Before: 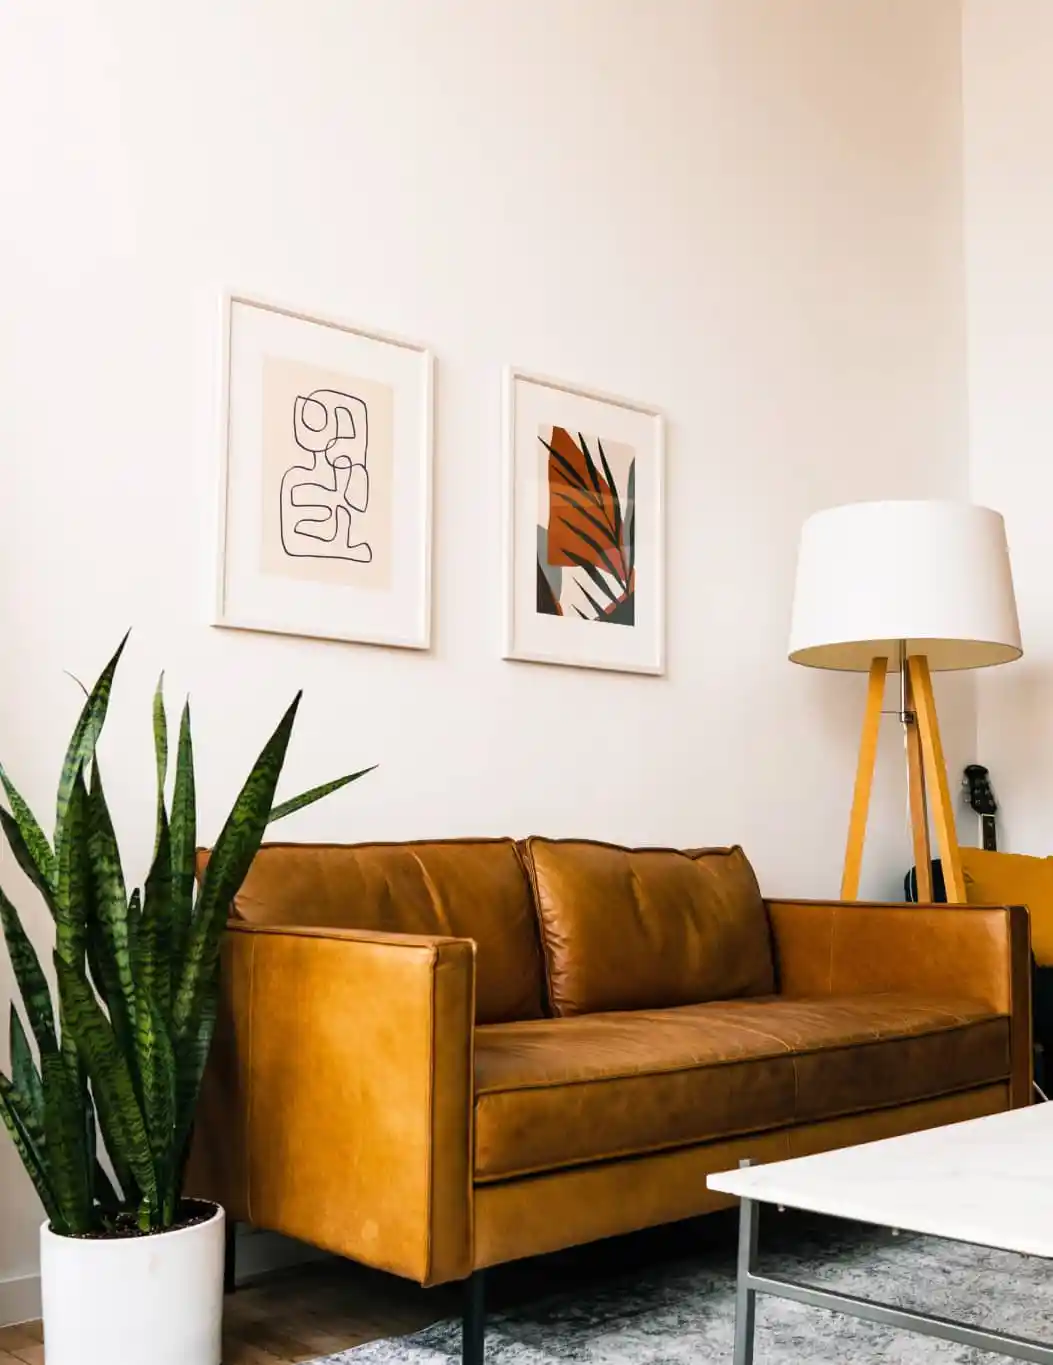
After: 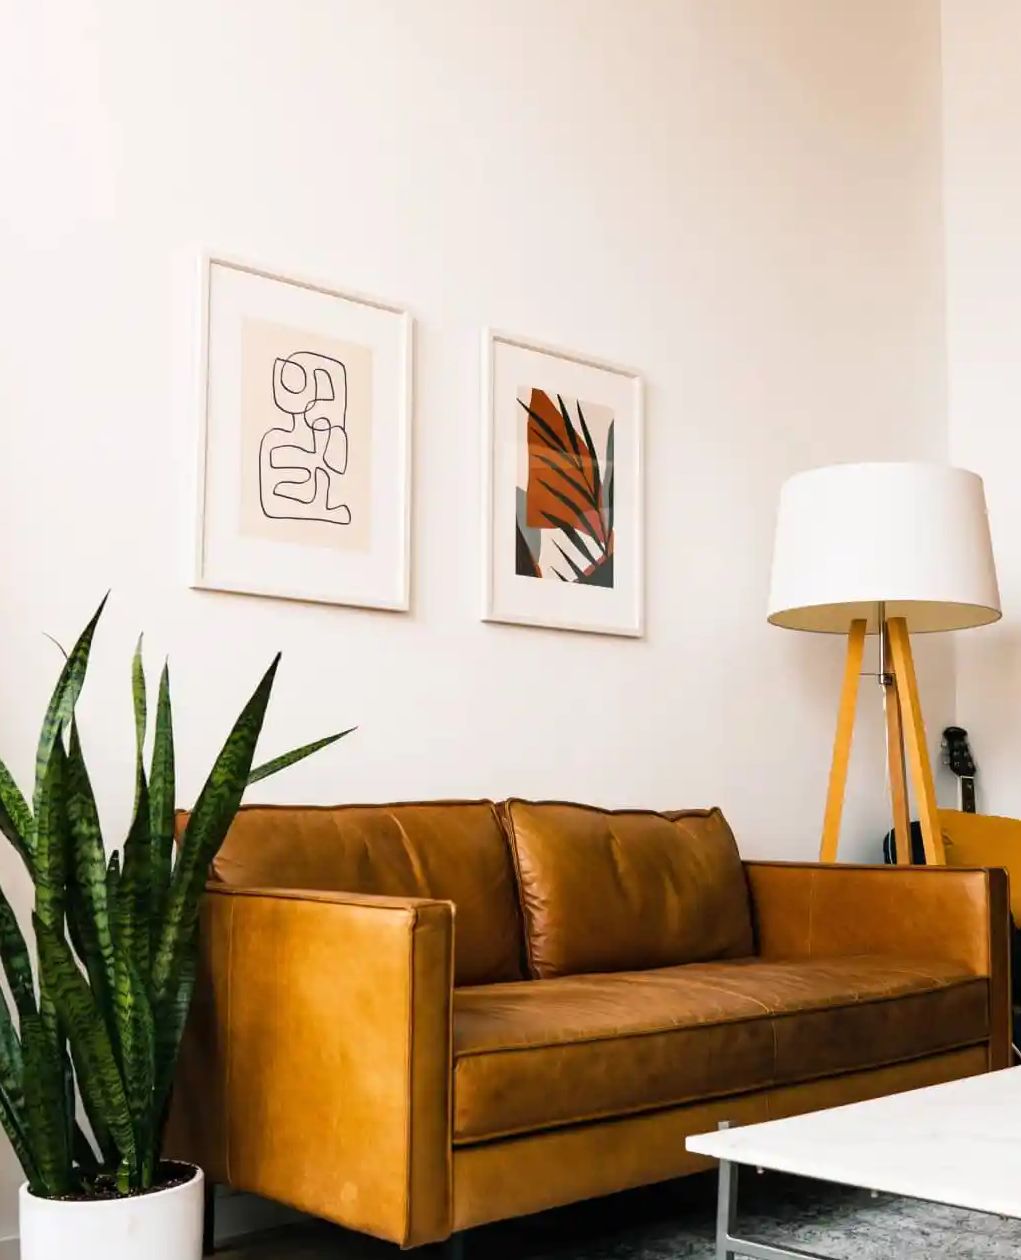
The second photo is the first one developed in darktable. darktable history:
crop: left 2.073%, top 2.789%, right 0.873%, bottom 4.894%
